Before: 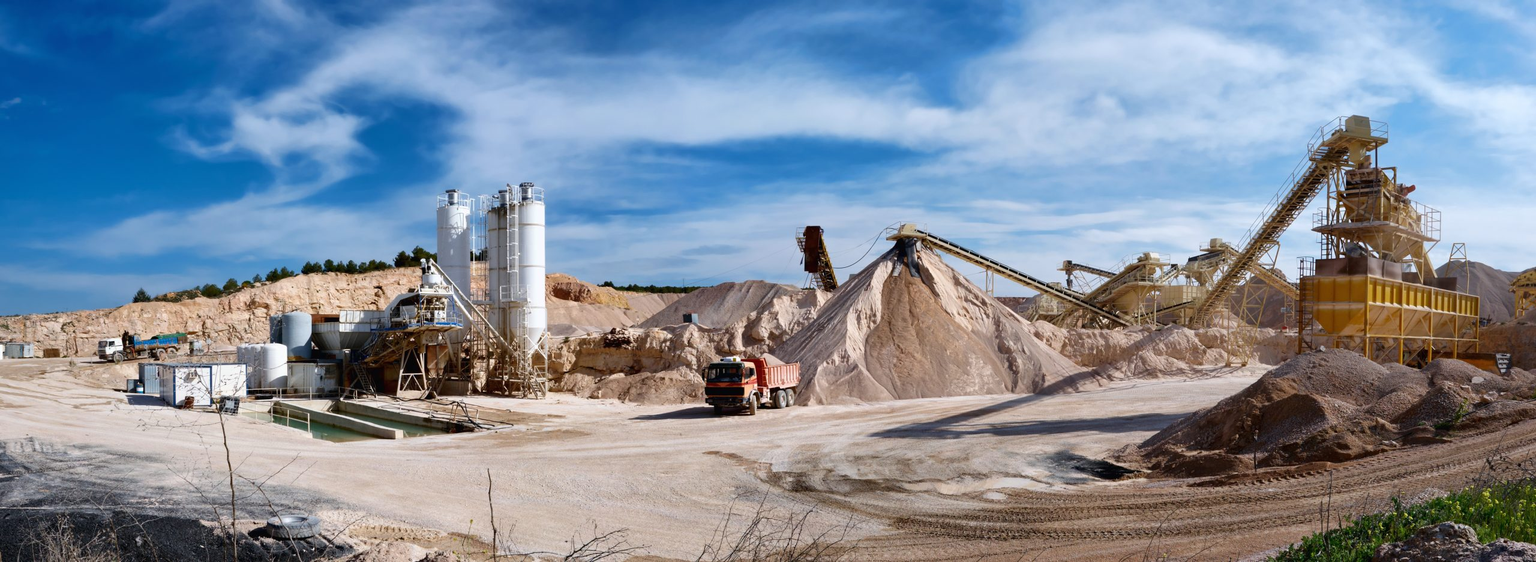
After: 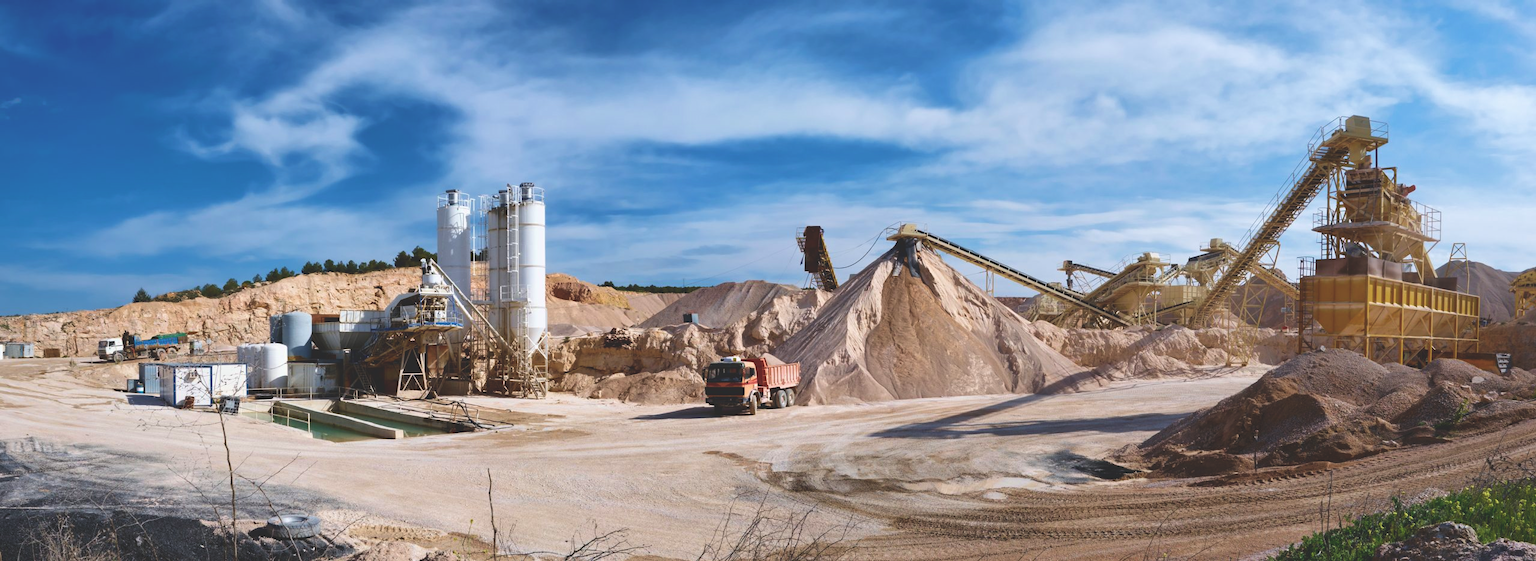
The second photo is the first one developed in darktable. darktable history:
exposure: black level correction -0.022, exposure -0.033 EV, compensate highlight preservation false
velvia: on, module defaults
